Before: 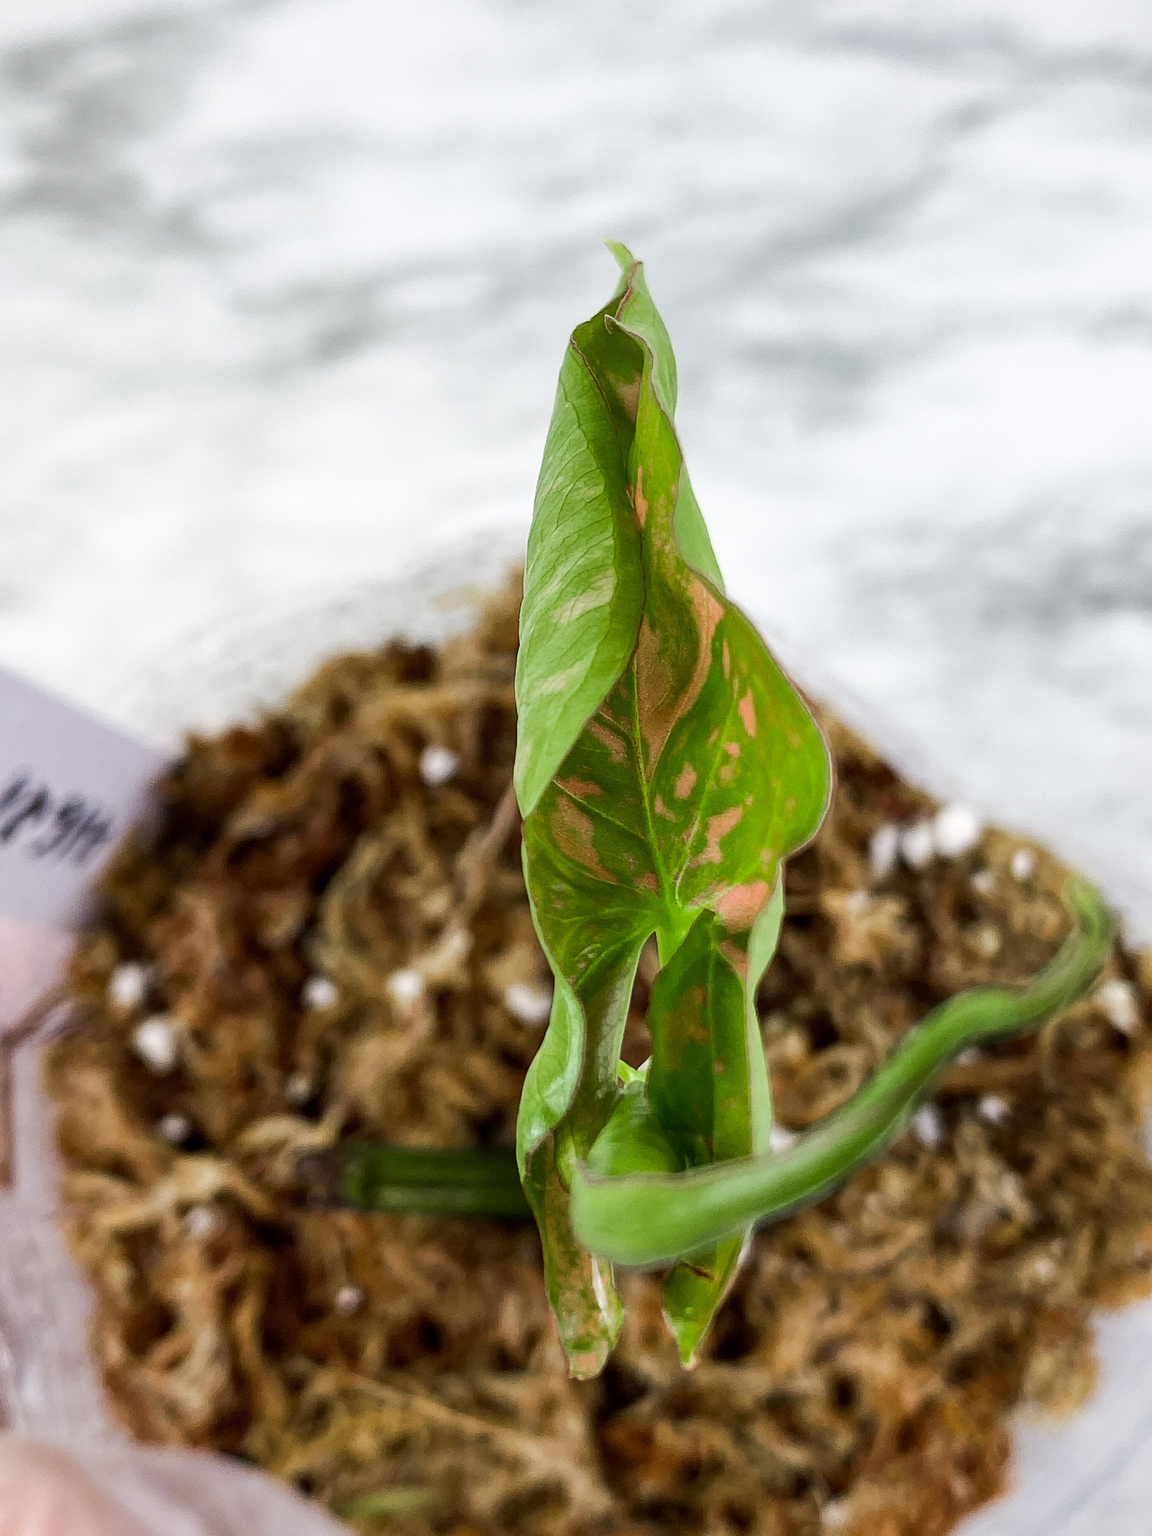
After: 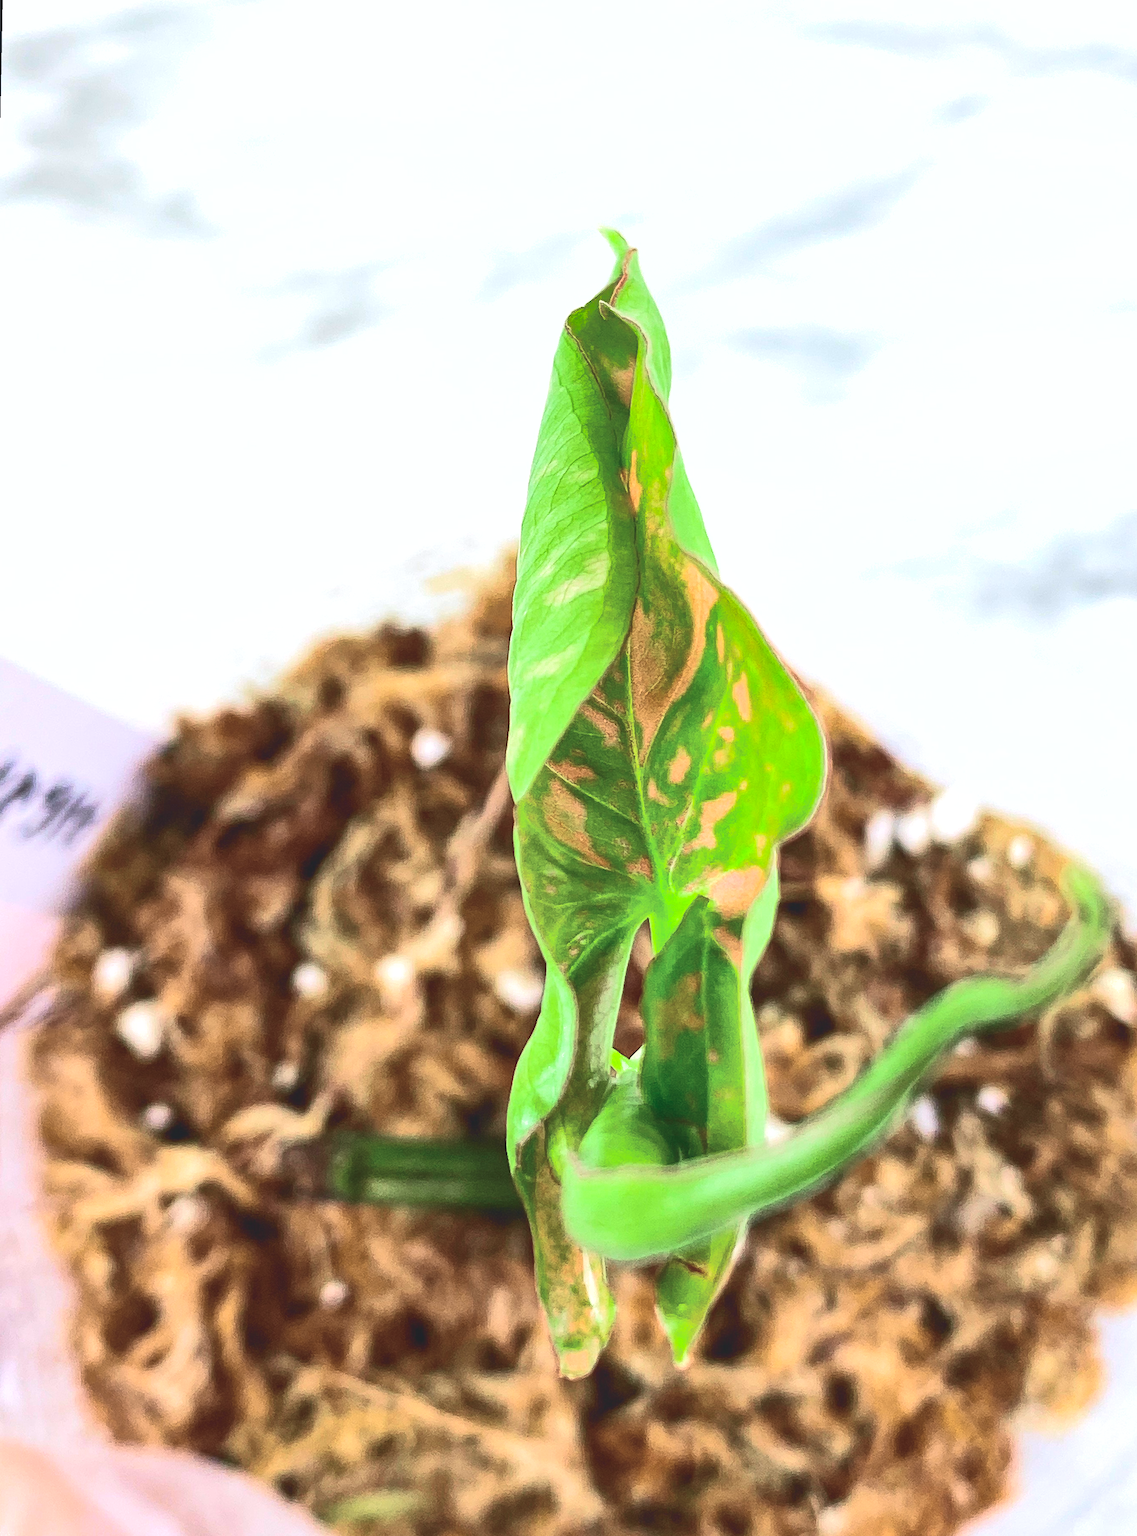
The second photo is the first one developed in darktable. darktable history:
exposure: black level correction -0.005, exposure 1.002 EV, compensate highlight preservation false
rotate and perspective: rotation 0.226°, lens shift (vertical) -0.042, crop left 0.023, crop right 0.982, crop top 0.006, crop bottom 0.994
shadows and highlights: on, module defaults
tone curve: curves: ch0 [(0, 0.045) (0.155, 0.169) (0.46, 0.466) (0.751, 0.788) (1, 0.961)]; ch1 [(0, 0) (0.43, 0.408) (0.472, 0.469) (0.505, 0.503) (0.553, 0.563) (0.592, 0.581) (0.631, 0.625) (1, 1)]; ch2 [(0, 0) (0.505, 0.495) (0.55, 0.557) (0.583, 0.573) (1, 1)], color space Lab, independent channels, preserve colors none
contrast brightness saturation: contrast 0.24, brightness 0.09
